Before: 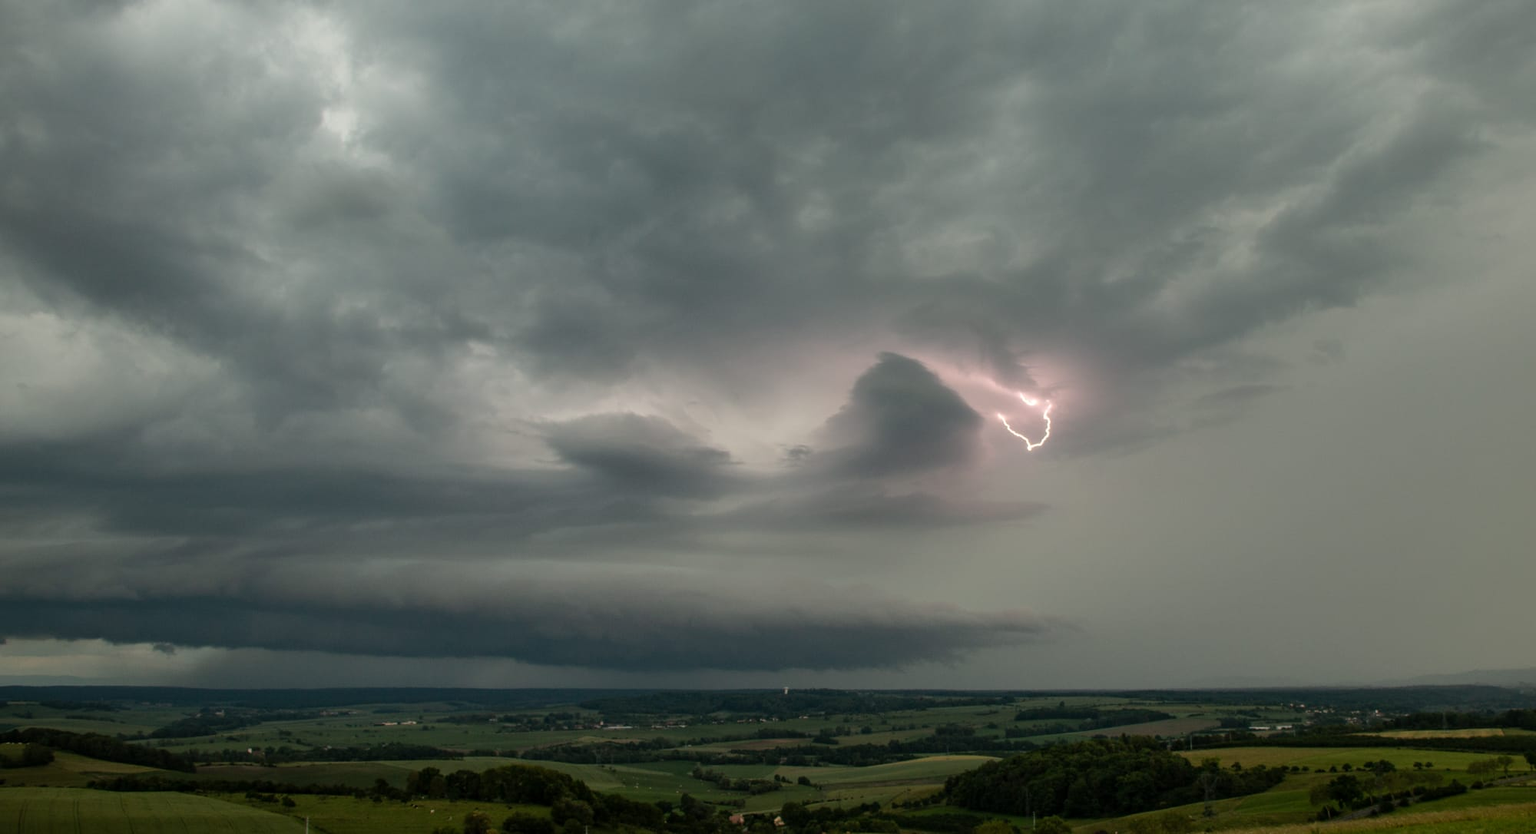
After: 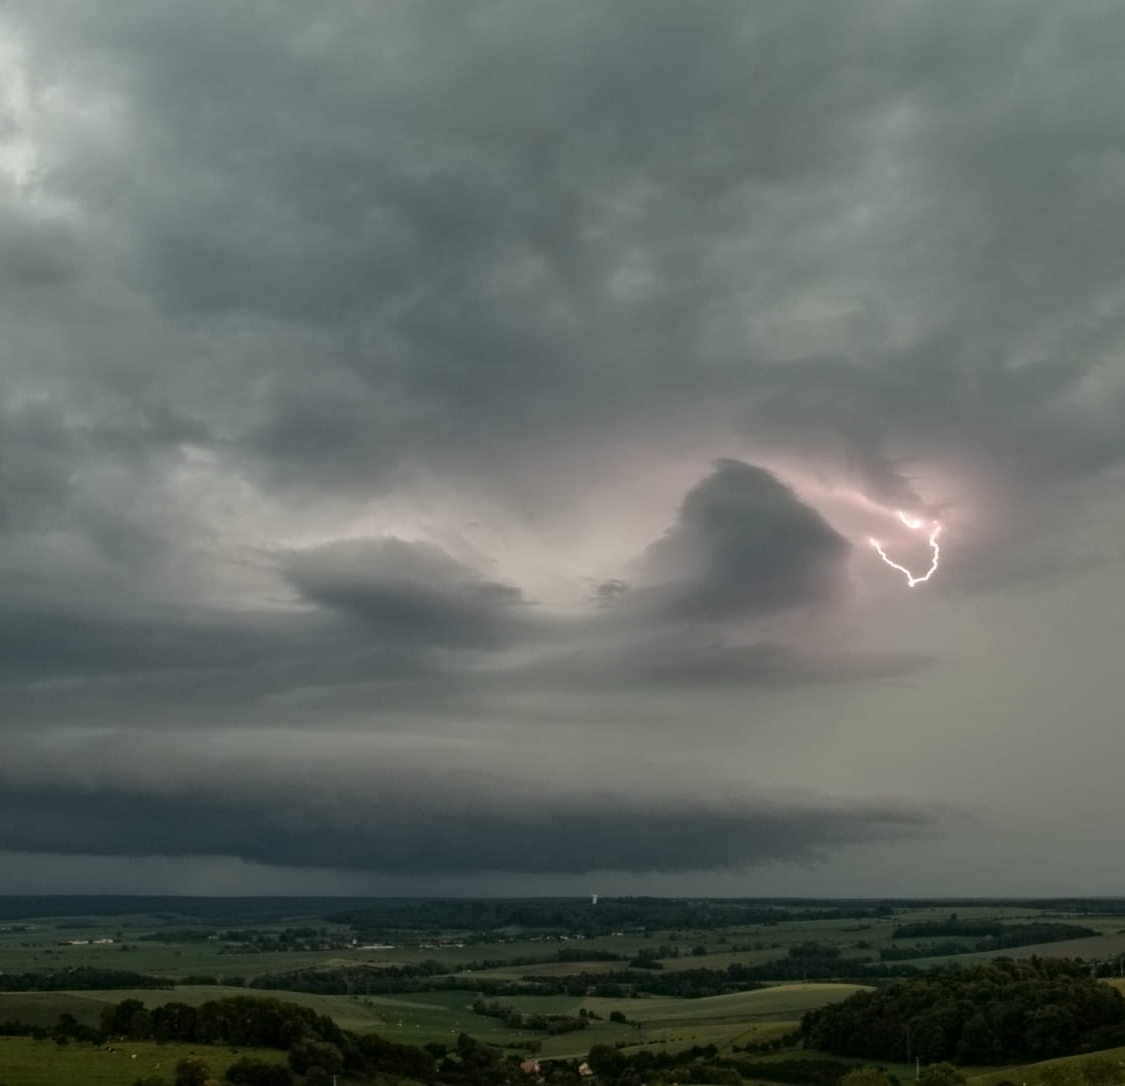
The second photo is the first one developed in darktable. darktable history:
contrast equalizer: y [[0.5 ×6], [0.5 ×6], [0.5 ×6], [0 ×6], [0, 0.039, 0.251, 0.29, 0.293, 0.292]]
crop: left 21.496%, right 22.254%
